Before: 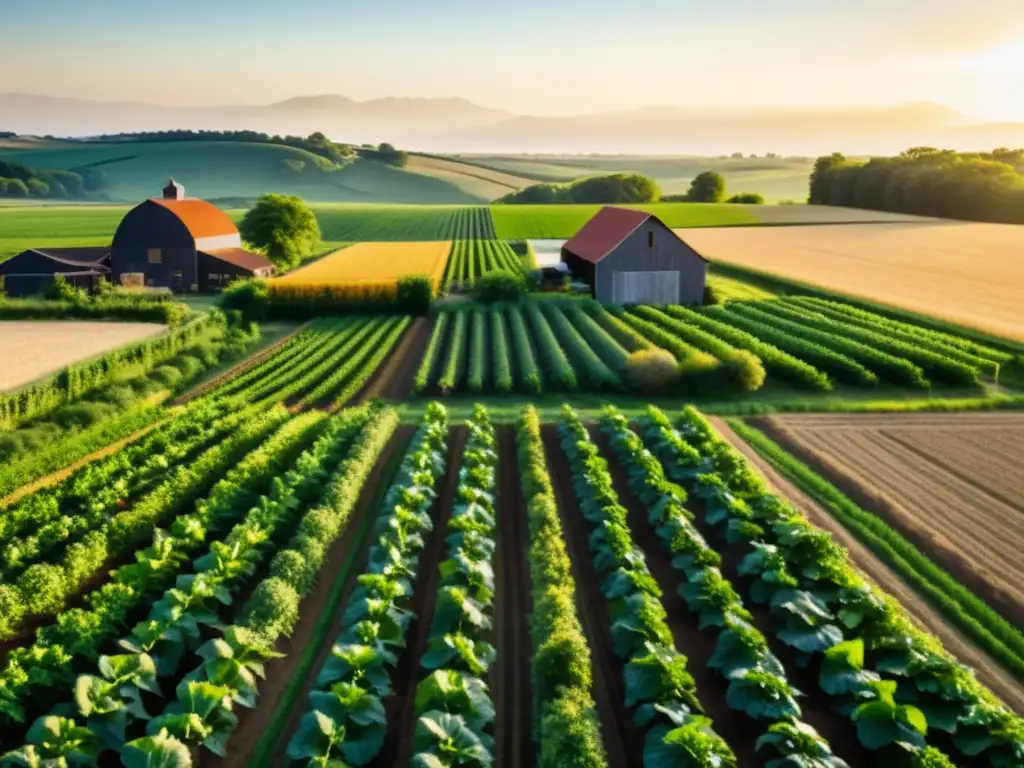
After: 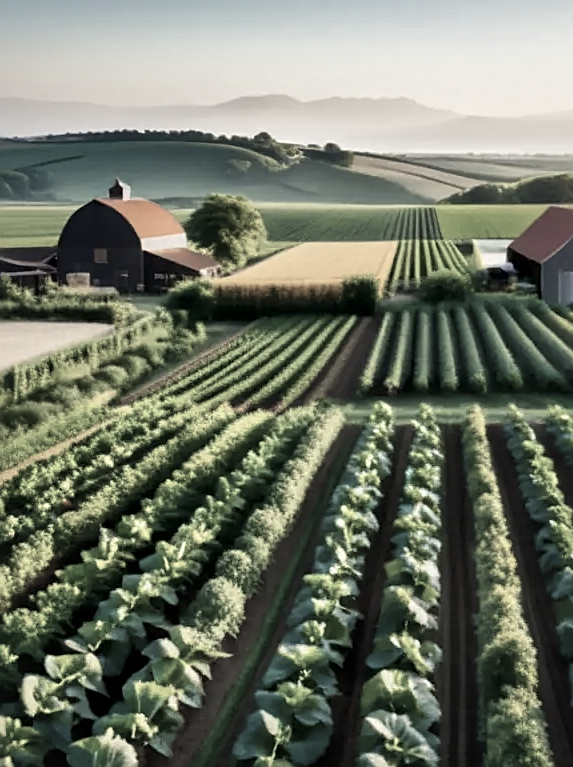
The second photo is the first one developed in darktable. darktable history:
color zones: curves: ch0 [(0, 0.559) (0.153, 0.551) (0.229, 0.5) (0.429, 0.5) (0.571, 0.5) (0.714, 0.5) (0.857, 0.5) (1, 0.559)]; ch1 [(0, 0.417) (0.112, 0.336) (0.213, 0.26) (0.429, 0.34) (0.571, 0.35) (0.683, 0.331) (0.857, 0.344) (1, 0.417)]
sharpen: on, module defaults
contrast brightness saturation: contrast -0.055, saturation -0.396
crop: left 5.279%, right 38.746%
local contrast: mode bilateral grid, contrast 26, coarseness 59, detail 151%, midtone range 0.2
